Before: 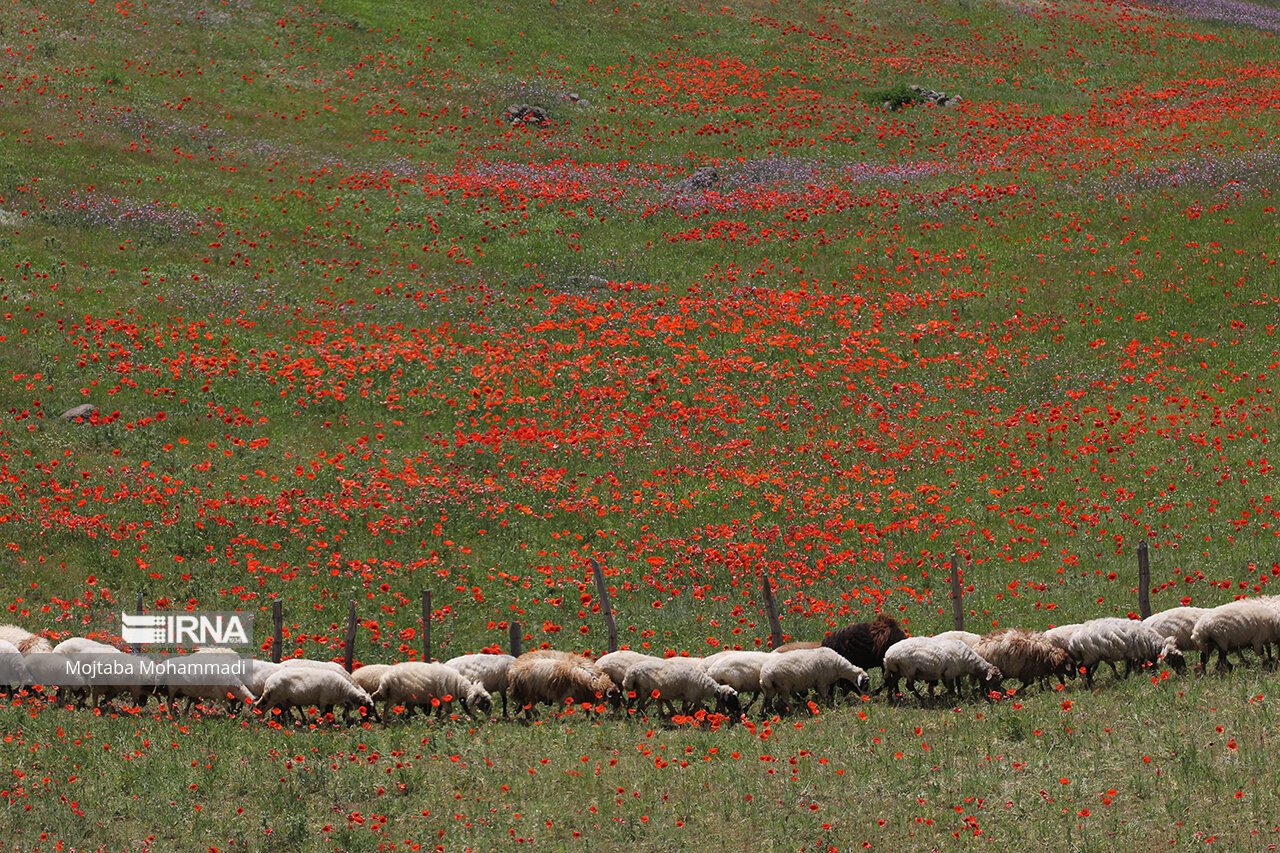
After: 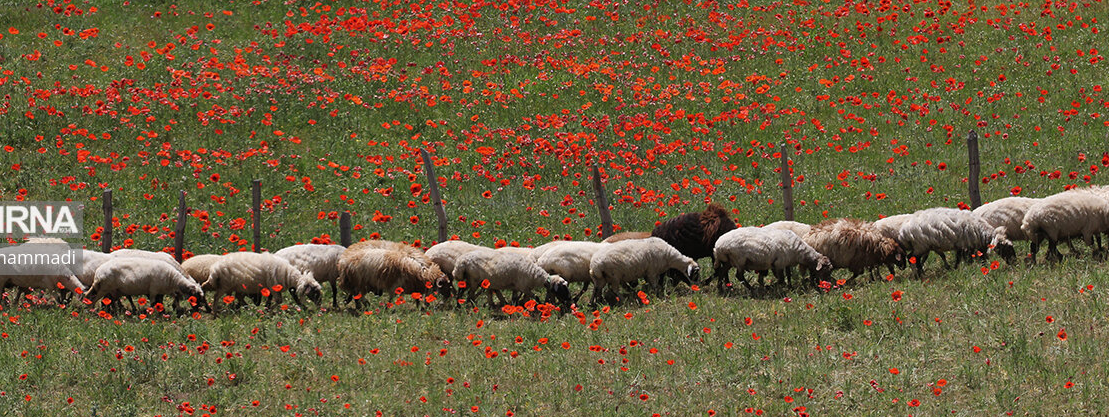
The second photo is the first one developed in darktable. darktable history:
color zones: curves: ch0 [(0, 0.5) (0.143, 0.5) (0.286, 0.5) (0.429, 0.5) (0.571, 0.5) (0.714, 0.476) (0.857, 0.5) (1, 0.5)]; ch2 [(0, 0.5) (0.143, 0.5) (0.286, 0.5) (0.429, 0.5) (0.571, 0.5) (0.714, 0.487) (0.857, 0.5) (1, 0.5)]
crop and rotate: left 13.306%, top 48.129%, bottom 2.928%
